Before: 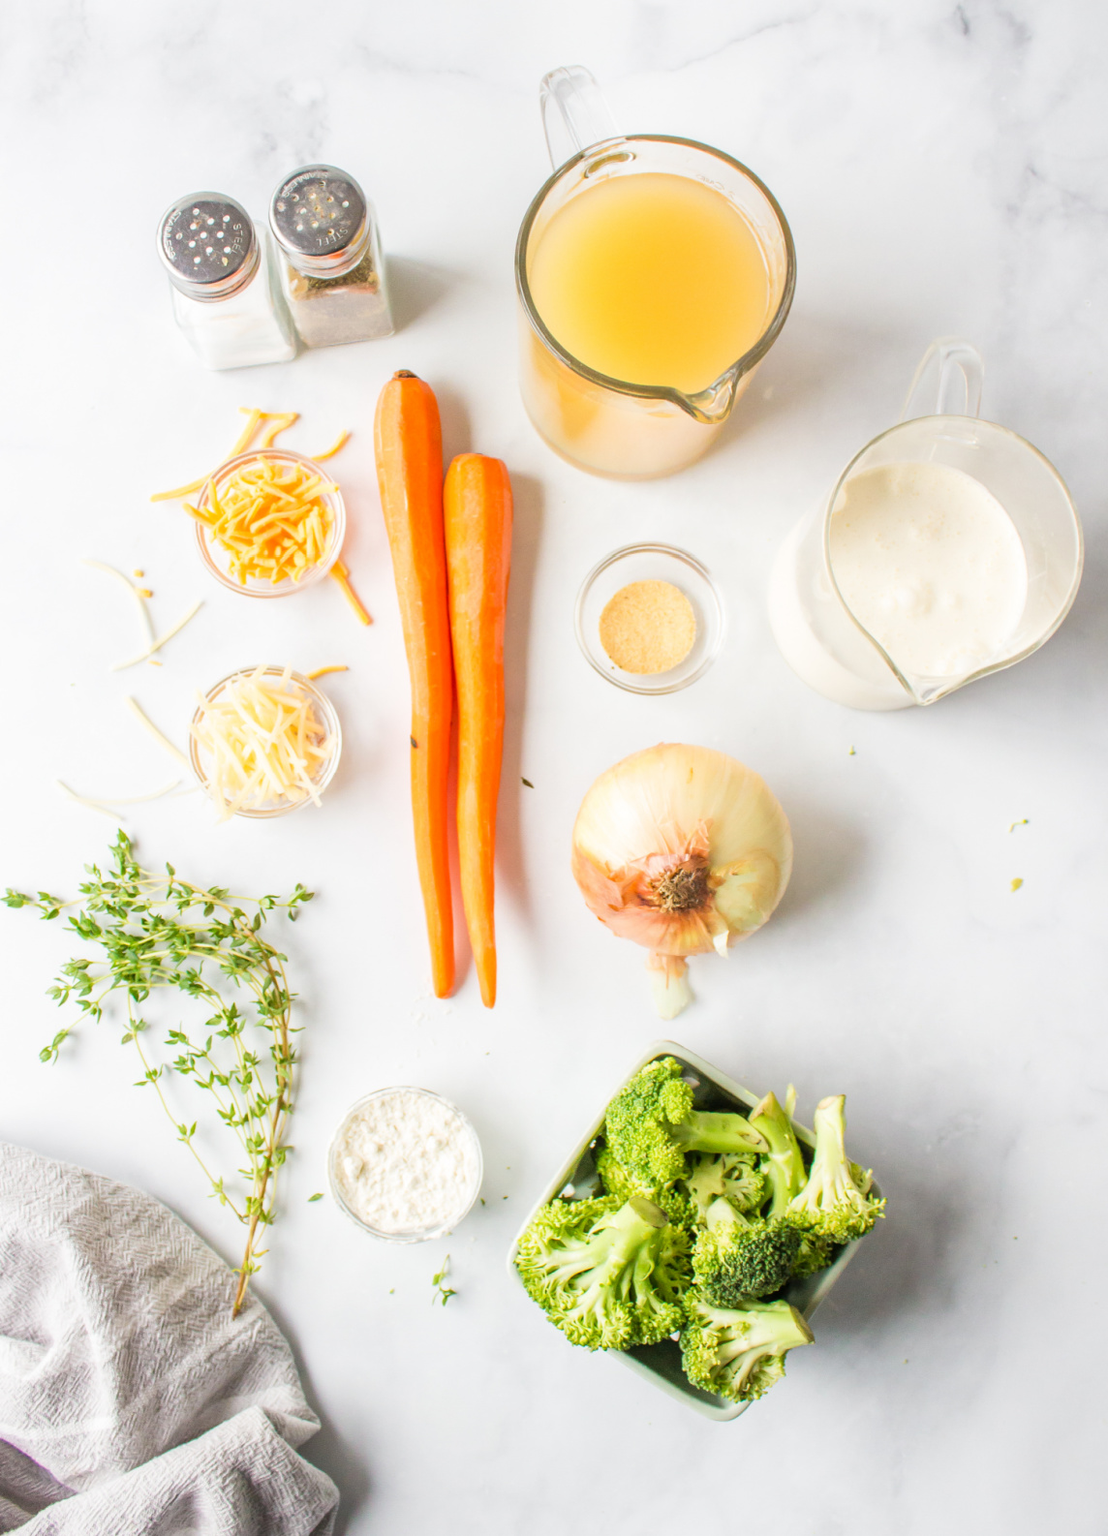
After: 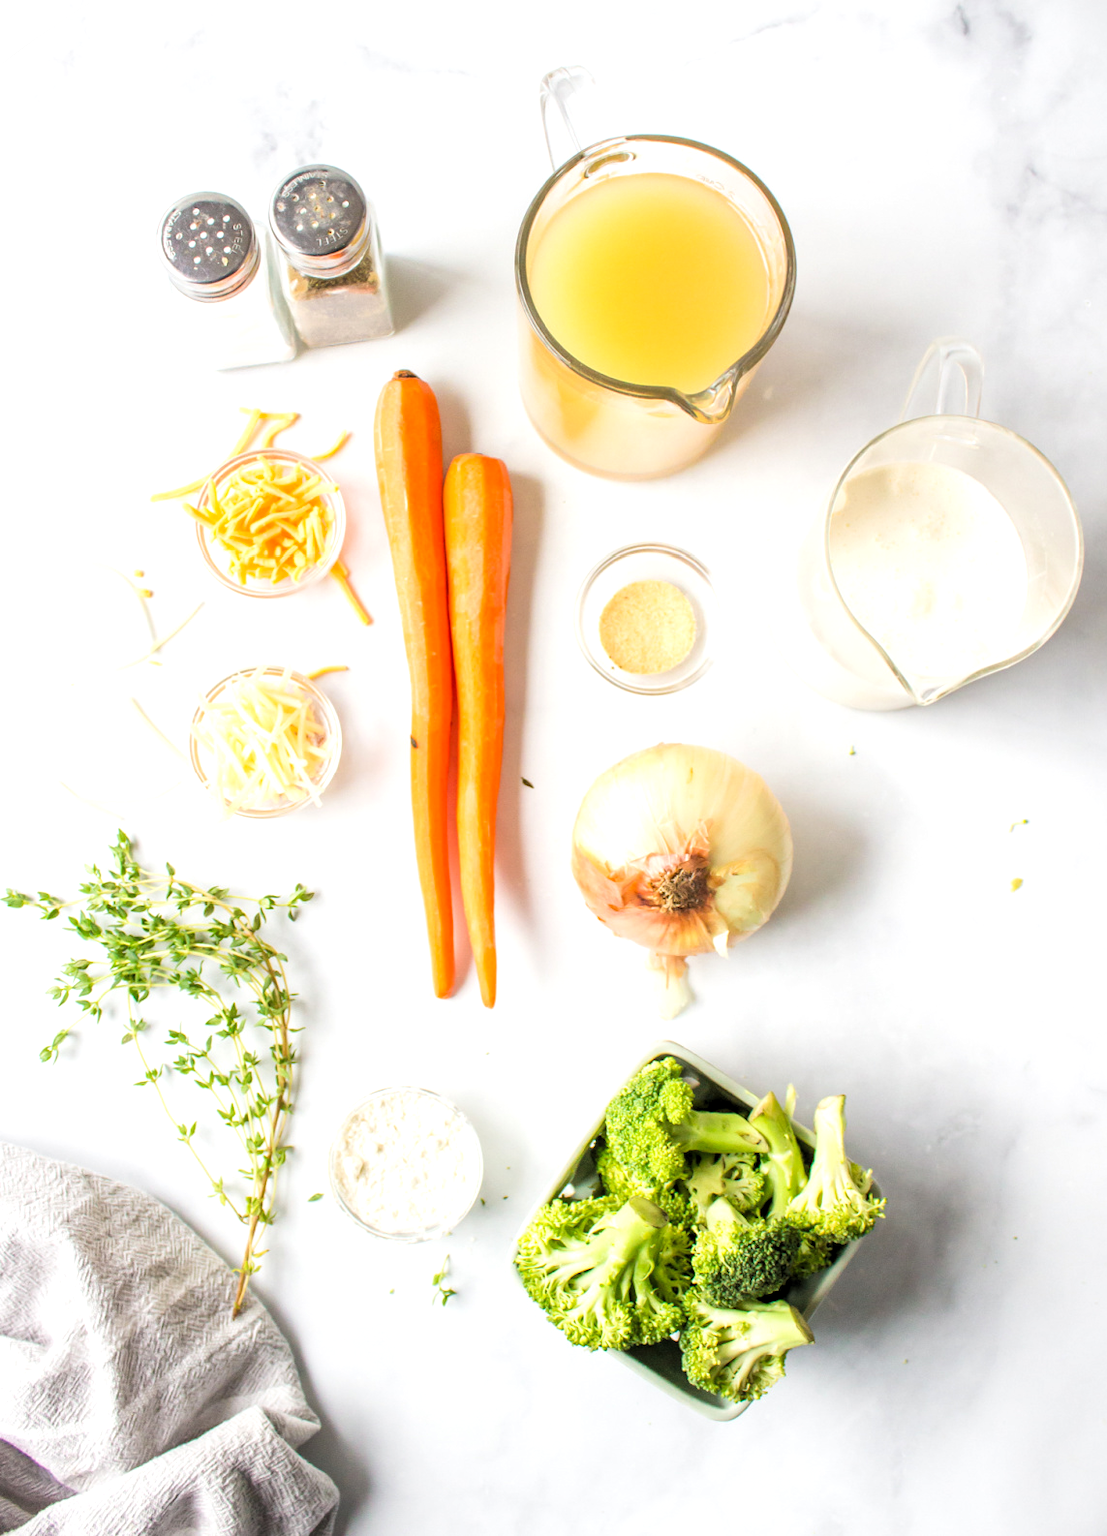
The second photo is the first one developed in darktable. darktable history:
vignetting: fall-off start 116.48%, fall-off radius 58.54%, unbound false
levels: levels [0.062, 0.494, 0.925]
